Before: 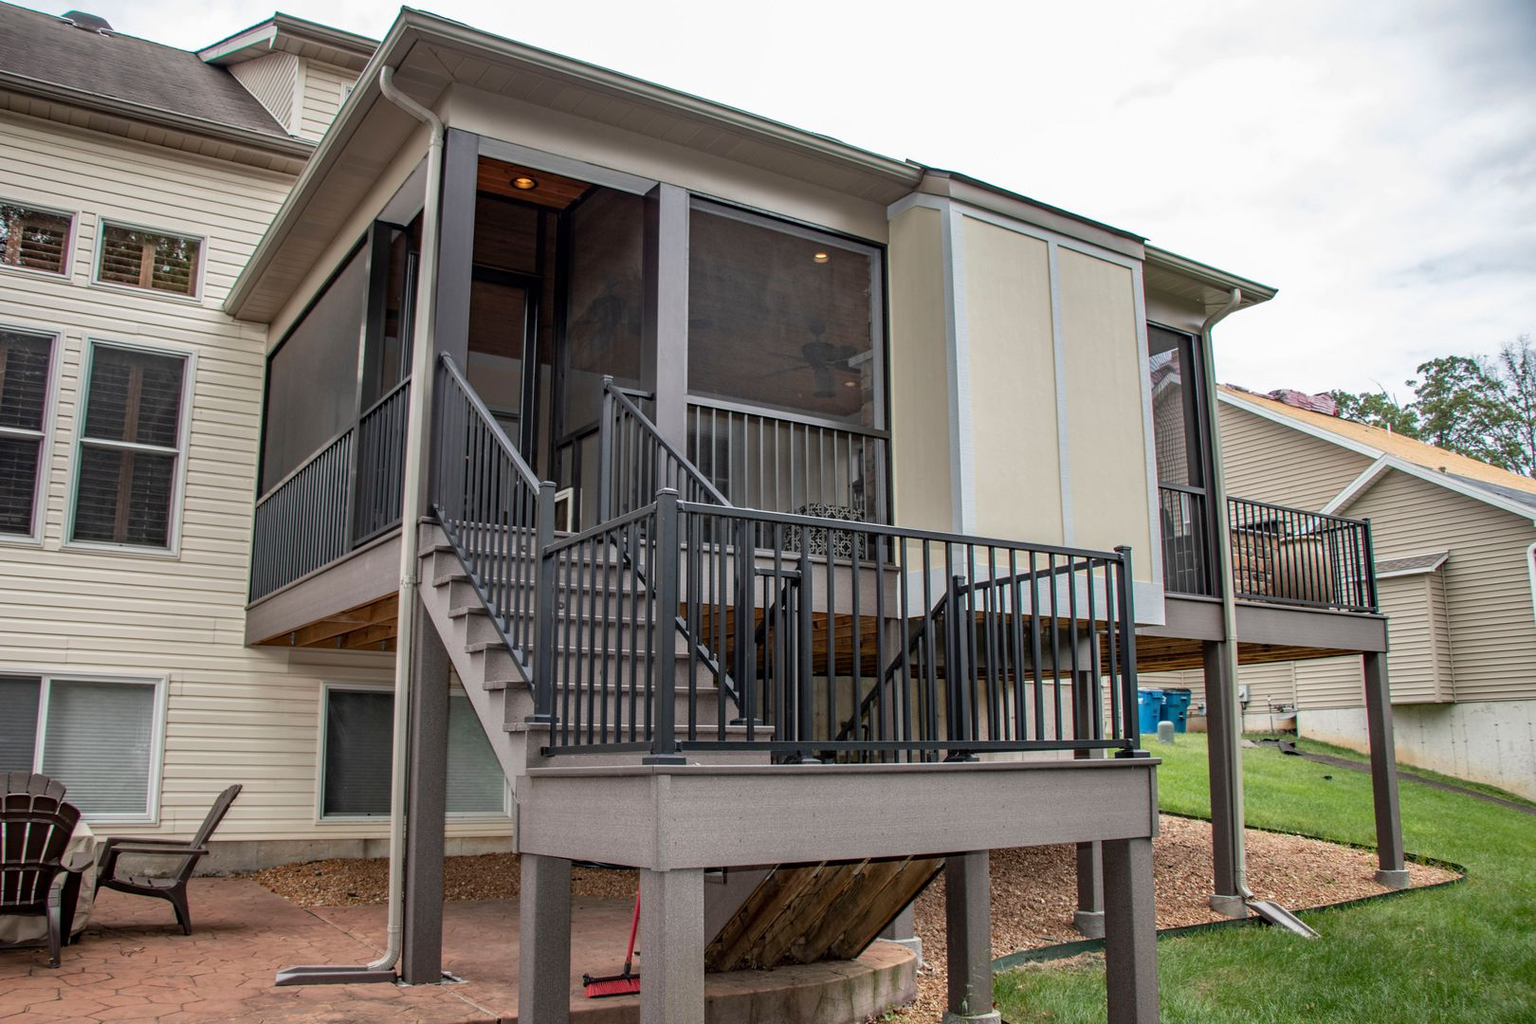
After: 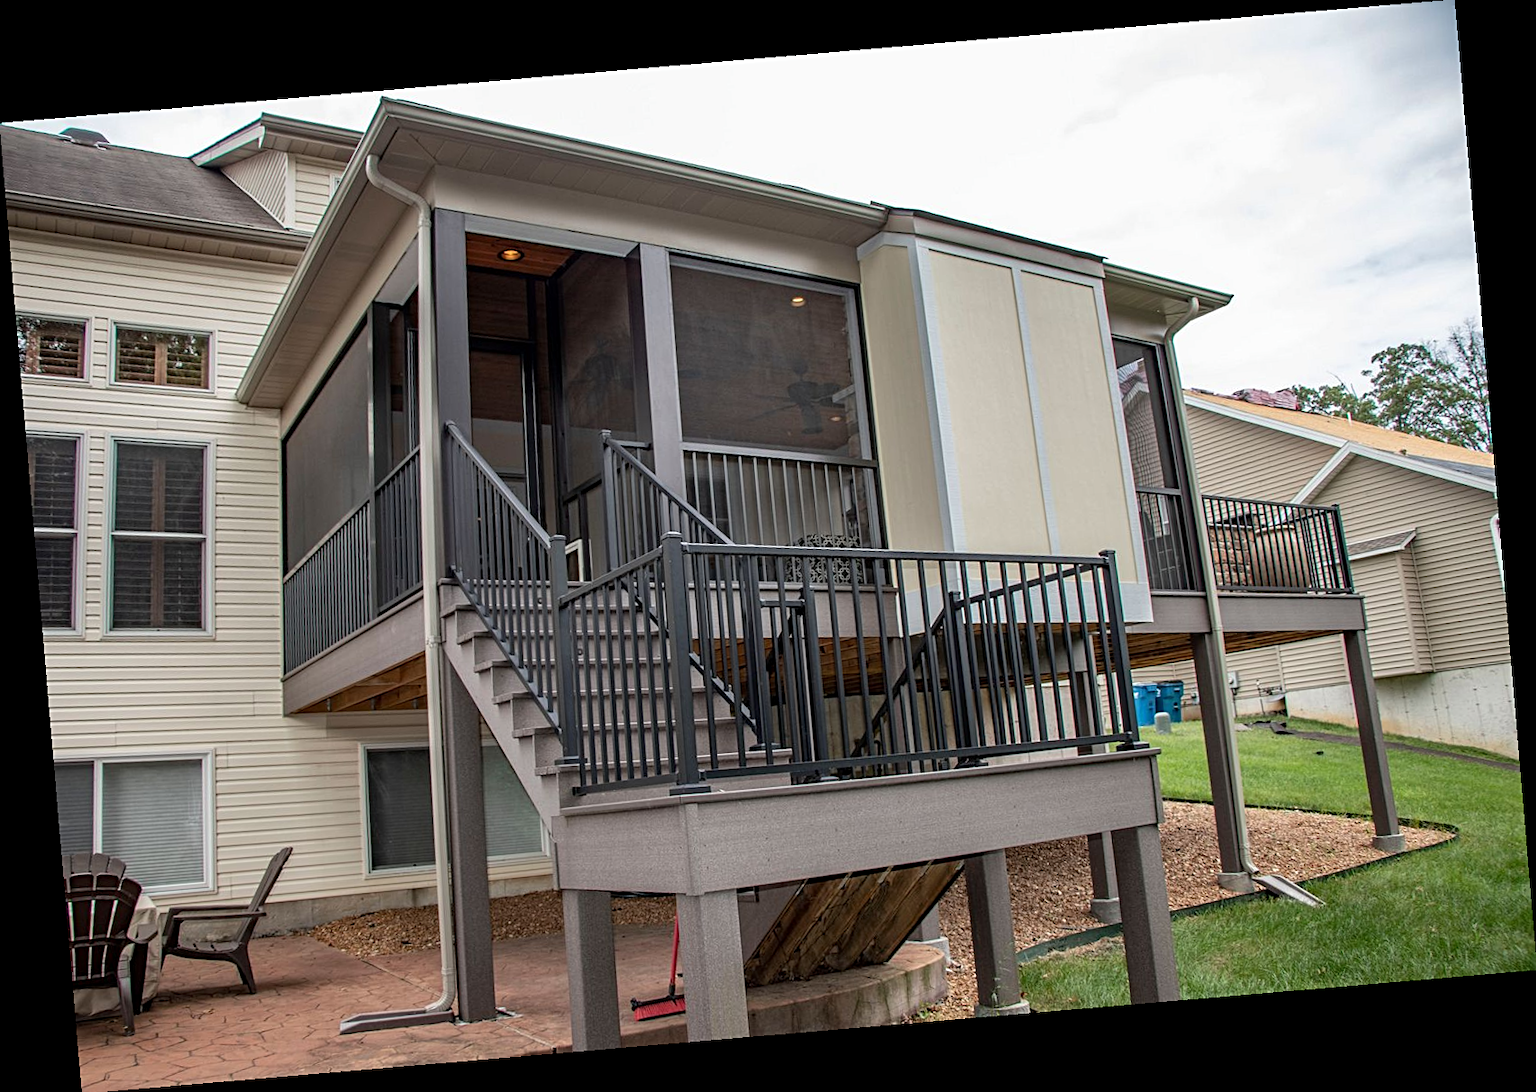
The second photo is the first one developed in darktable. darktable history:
sharpen: radius 2.167, amount 0.381, threshold 0
color correction: highlights a* -0.182, highlights b* -0.124
rotate and perspective: rotation -4.86°, automatic cropping off
